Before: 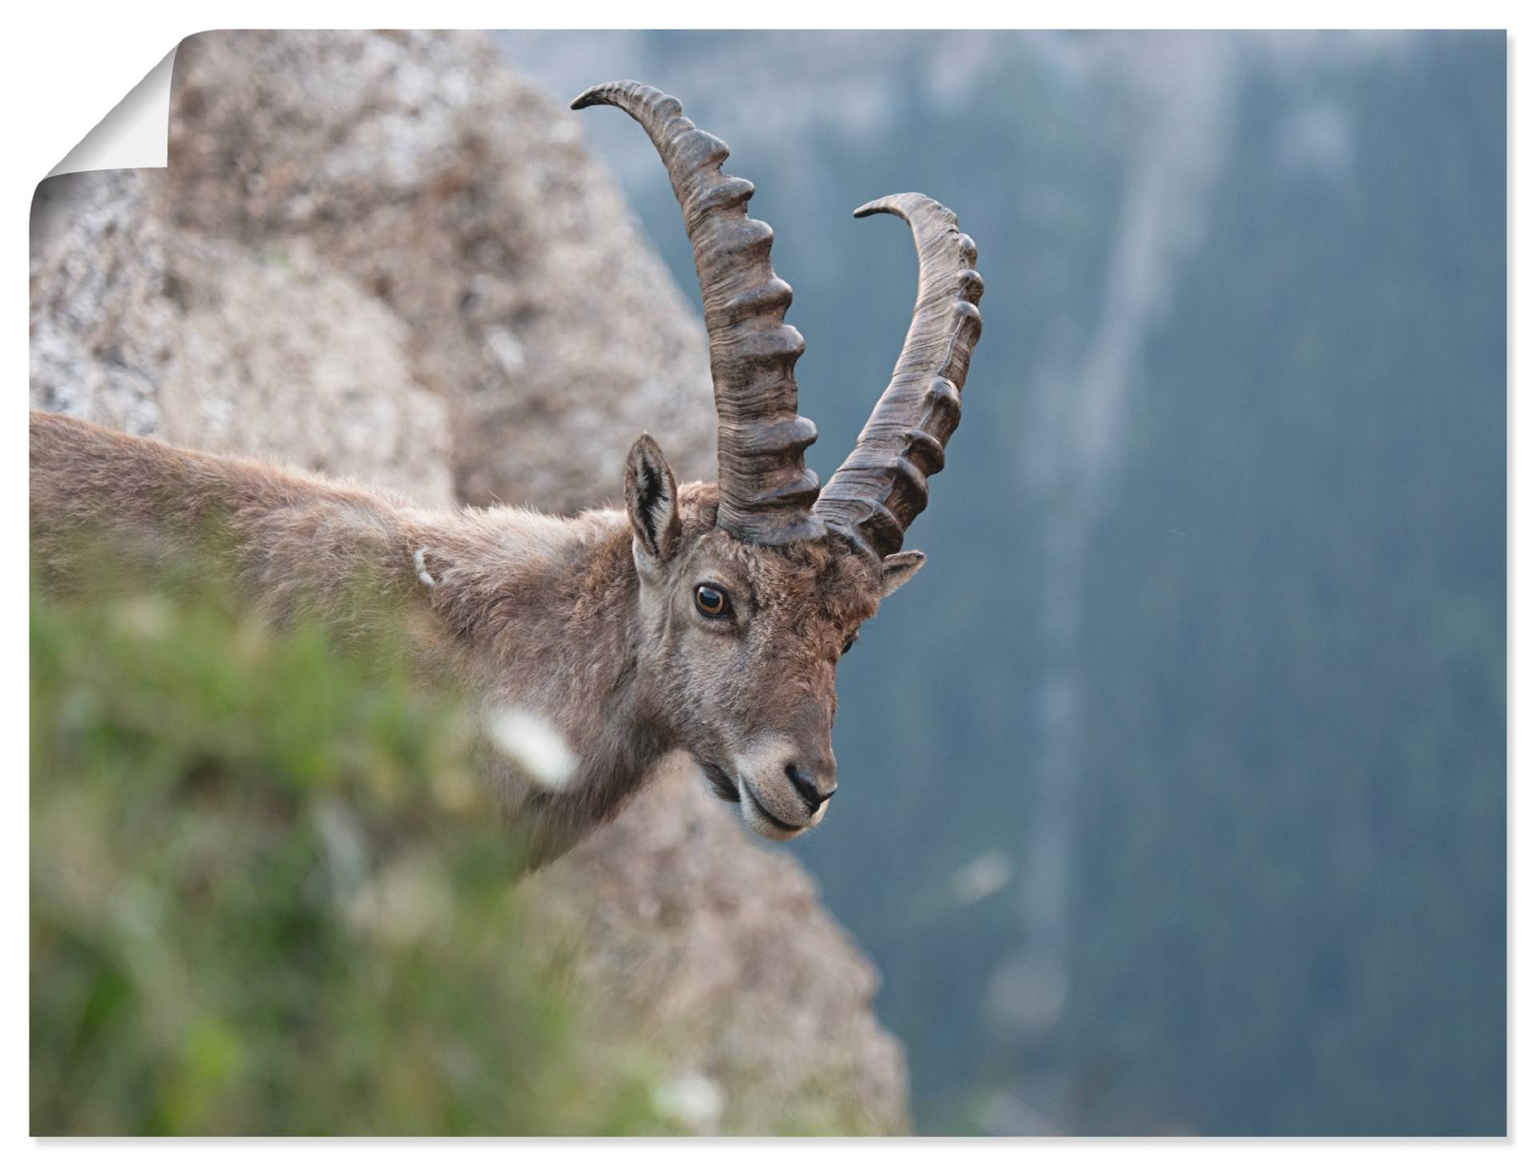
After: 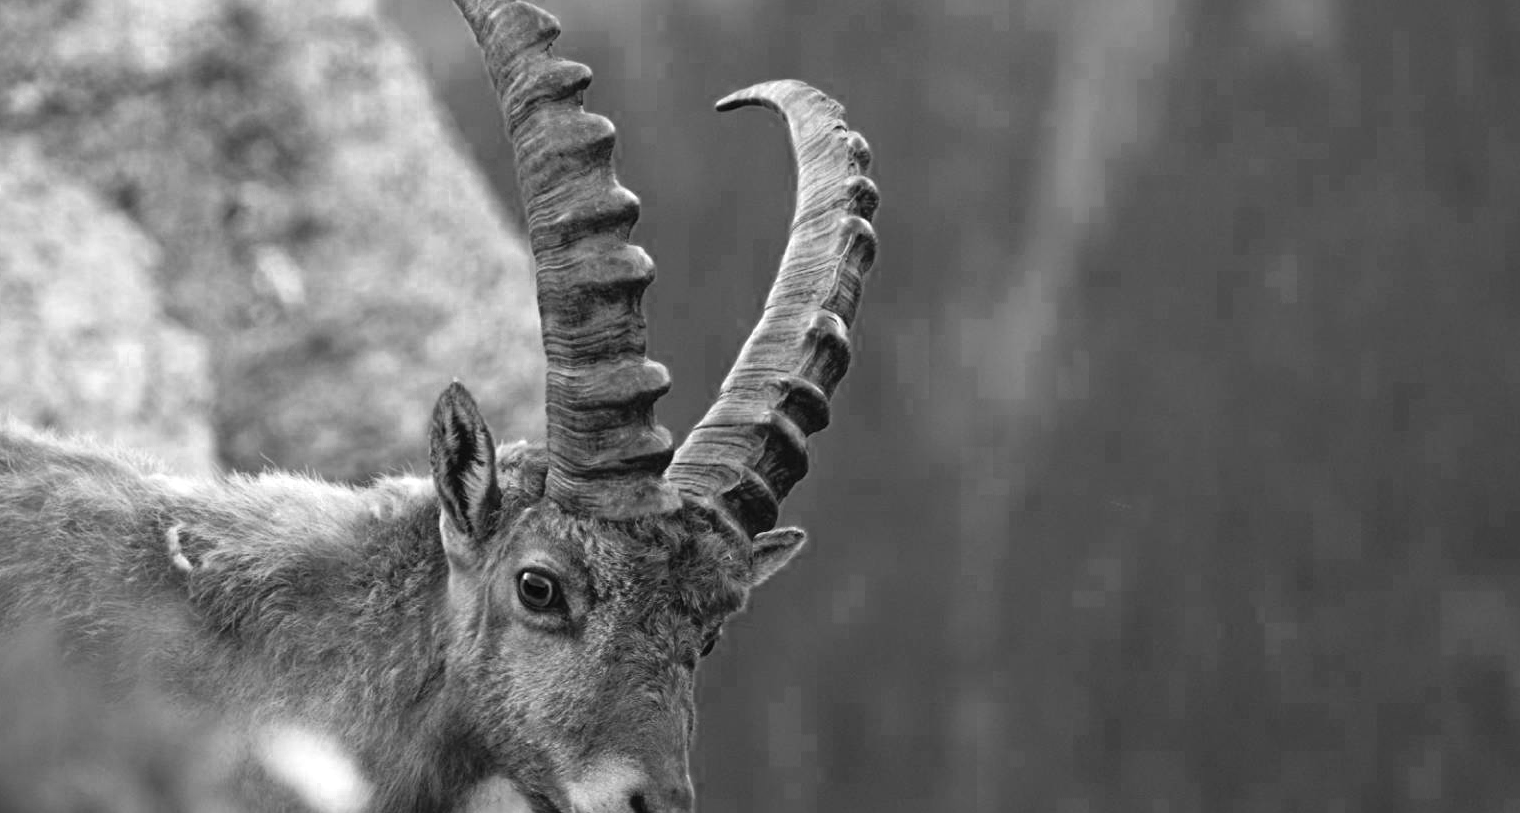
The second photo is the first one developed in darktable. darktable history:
crop: left 18.298%, top 11.072%, right 2.493%, bottom 33.101%
color balance rgb: linear chroma grading › global chroma 49.722%, perceptual saturation grading › global saturation 25.209%, global vibrance 9.241%, contrast 15.613%, saturation formula JzAzBz (2021)
color zones: curves: ch0 [(0.002, 0.593) (0.143, 0.417) (0.285, 0.541) (0.455, 0.289) (0.608, 0.327) (0.727, 0.283) (0.869, 0.571) (1, 0.603)]; ch1 [(0, 0) (0.143, 0) (0.286, 0) (0.429, 0) (0.571, 0) (0.714, 0) (0.857, 0)]
